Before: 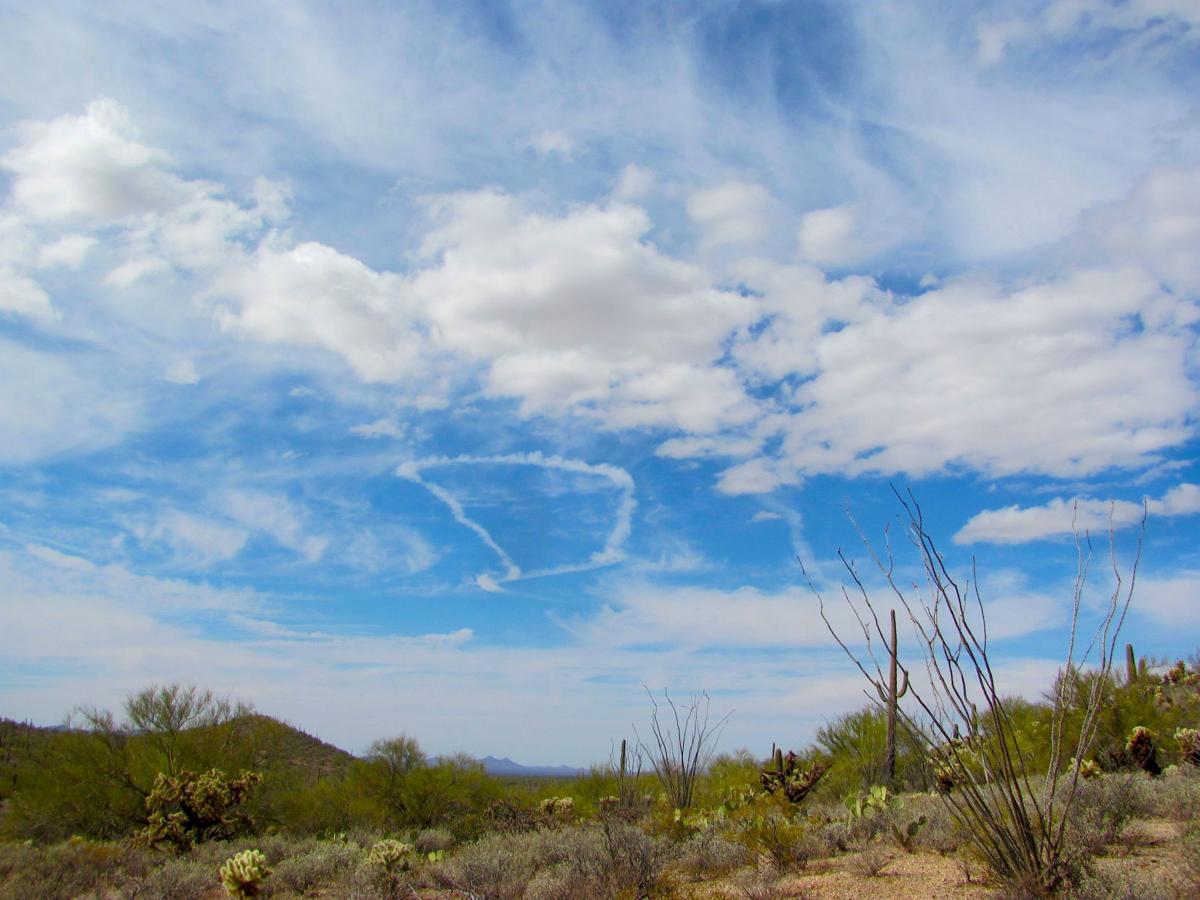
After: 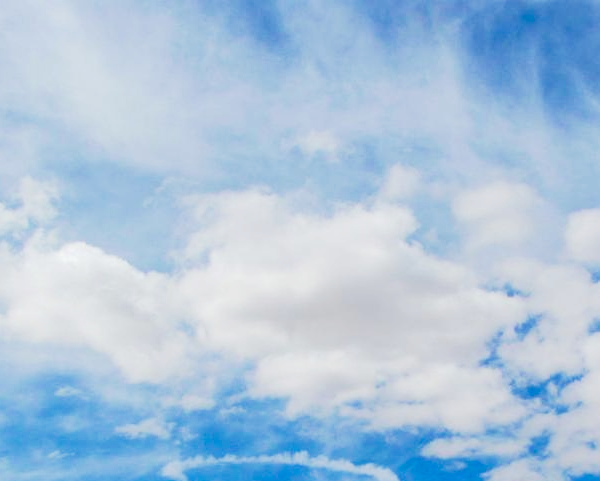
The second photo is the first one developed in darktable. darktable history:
crop: left 19.556%, right 30.401%, bottom 46.458%
tone curve: curves: ch0 [(0, 0) (0.003, 0.003) (0.011, 0.012) (0.025, 0.023) (0.044, 0.04) (0.069, 0.056) (0.1, 0.082) (0.136, 0.107) (0.177, 0.144) (0.224, 0.186) (0.277, 0.237) (0.335, 0.297) (0.399, 0.37) (0.468, 0.465) (0.543, 0.567) (0.623, 0.68) (0.709, 0.782) (0.801, 0.86) (0.898, 0.924) (1, 1)], preserve colors none
